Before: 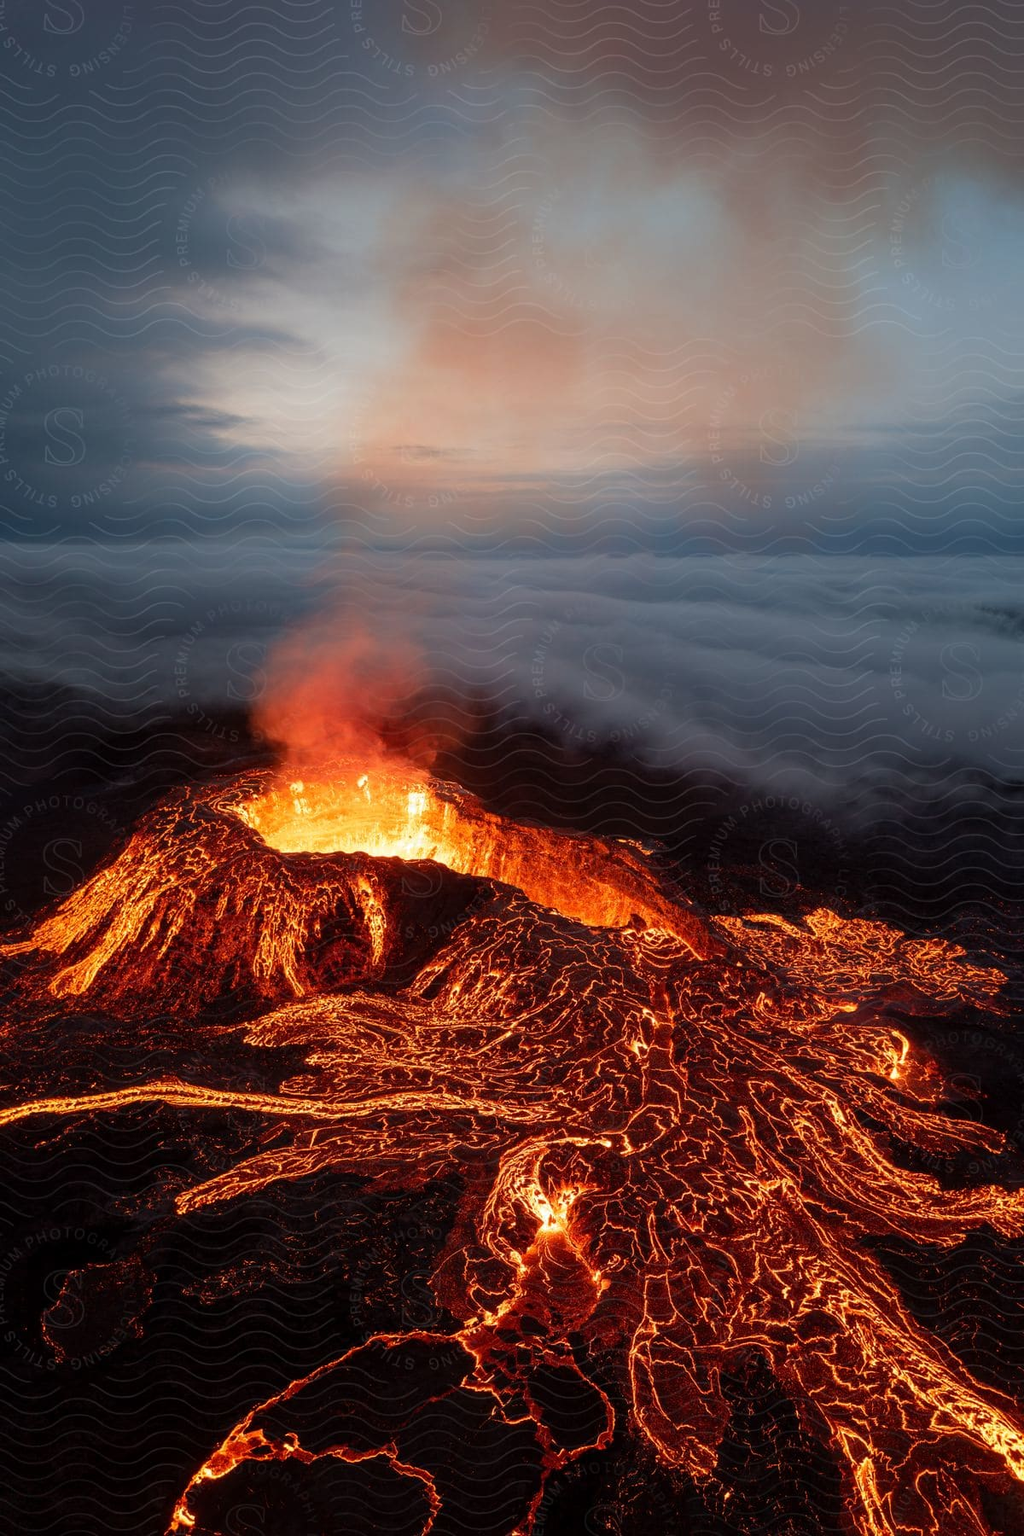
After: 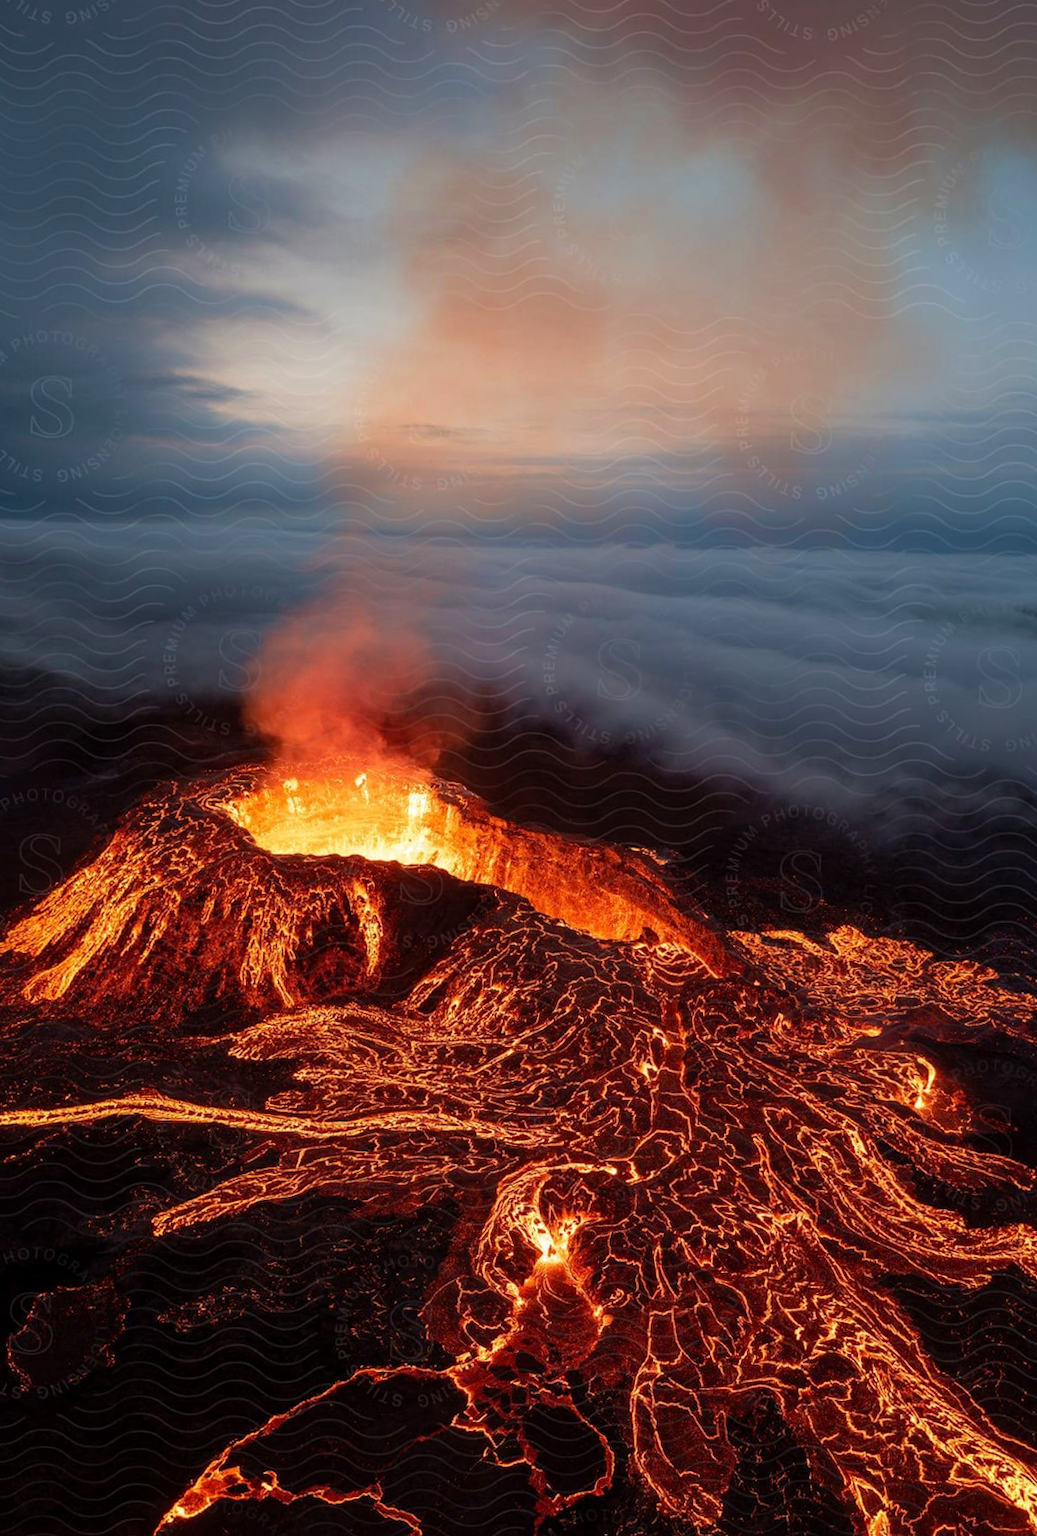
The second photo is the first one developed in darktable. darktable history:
crop and rotate: angle -1.69°
rotate and perspective: rotation -0.45°, automatic cropping original format, crop left 0.008, crop right 0.992, crop top 0.012, crop bottom 0.988
velvia: on, module defaults
